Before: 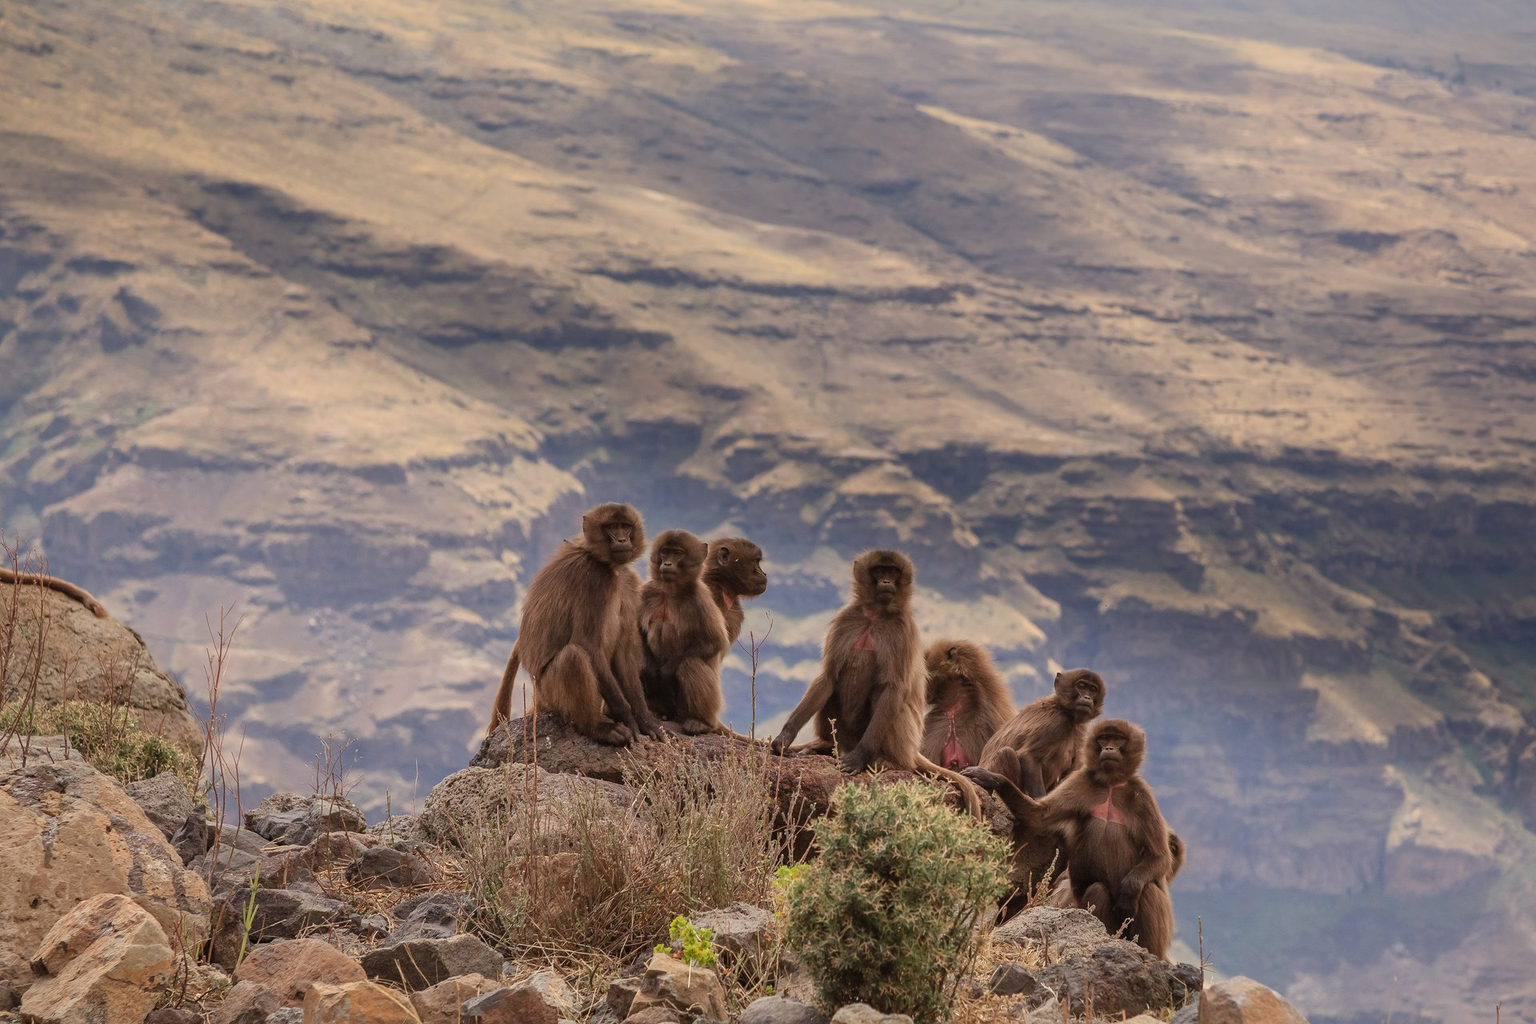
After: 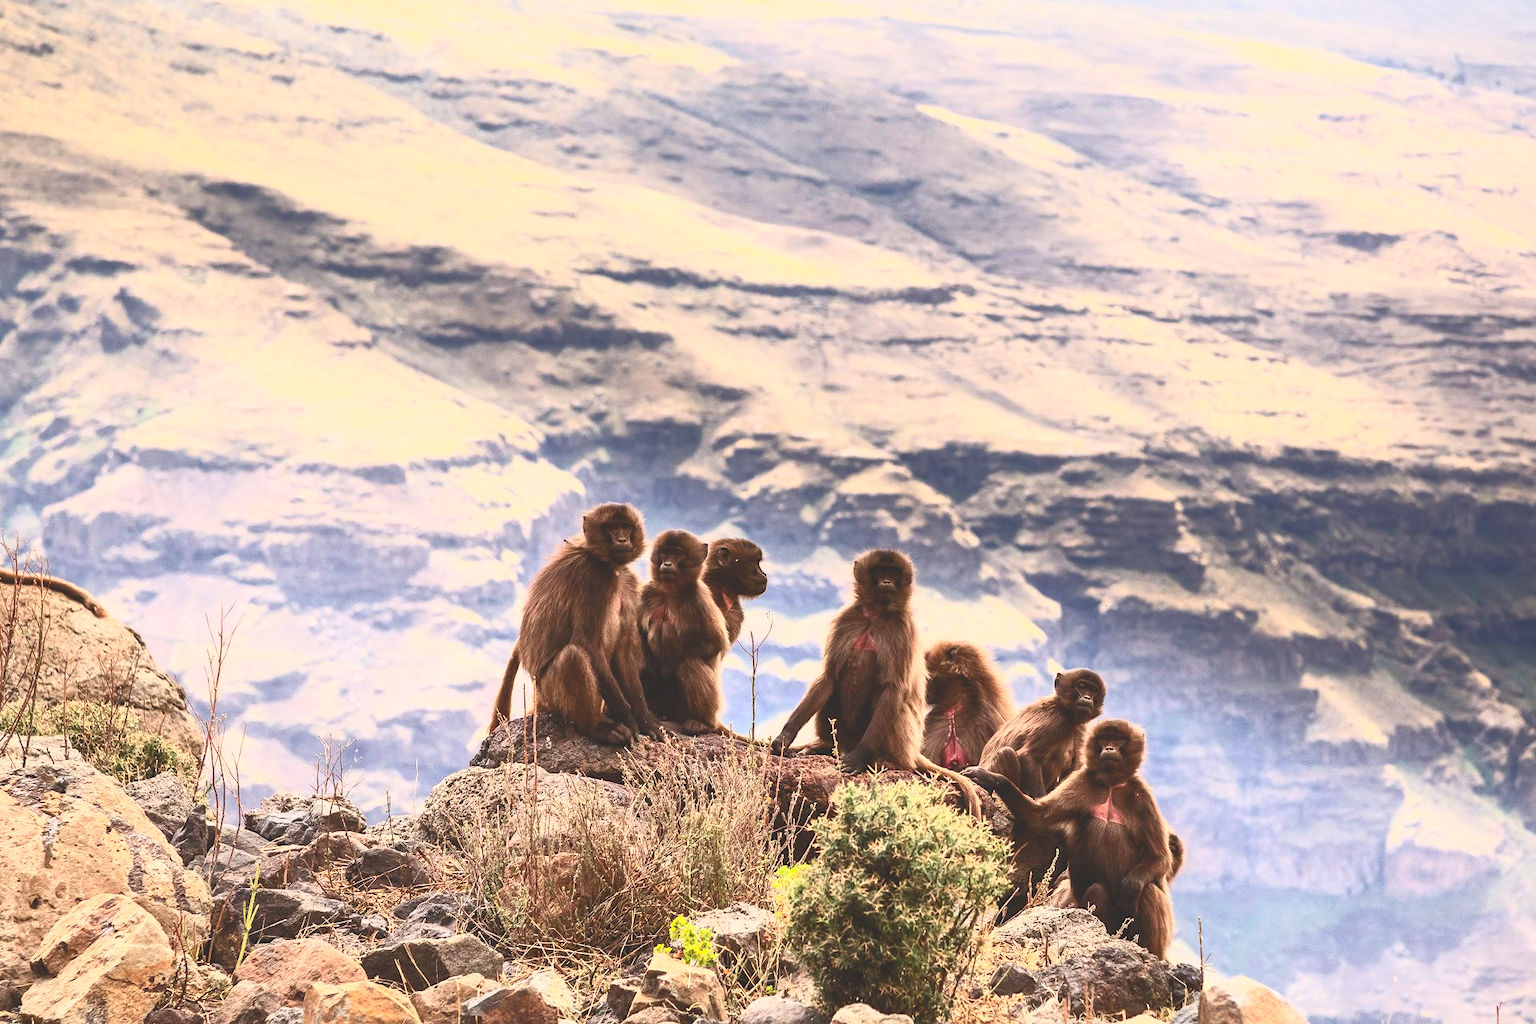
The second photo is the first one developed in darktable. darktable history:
contrast brightness saturation: contrast 0.829, brightness 0.596, saturation 0.609
exposure: black level correction -0.026, exposure -0.117 EV, compensate exposure bias true, compensate highlight preservation false
